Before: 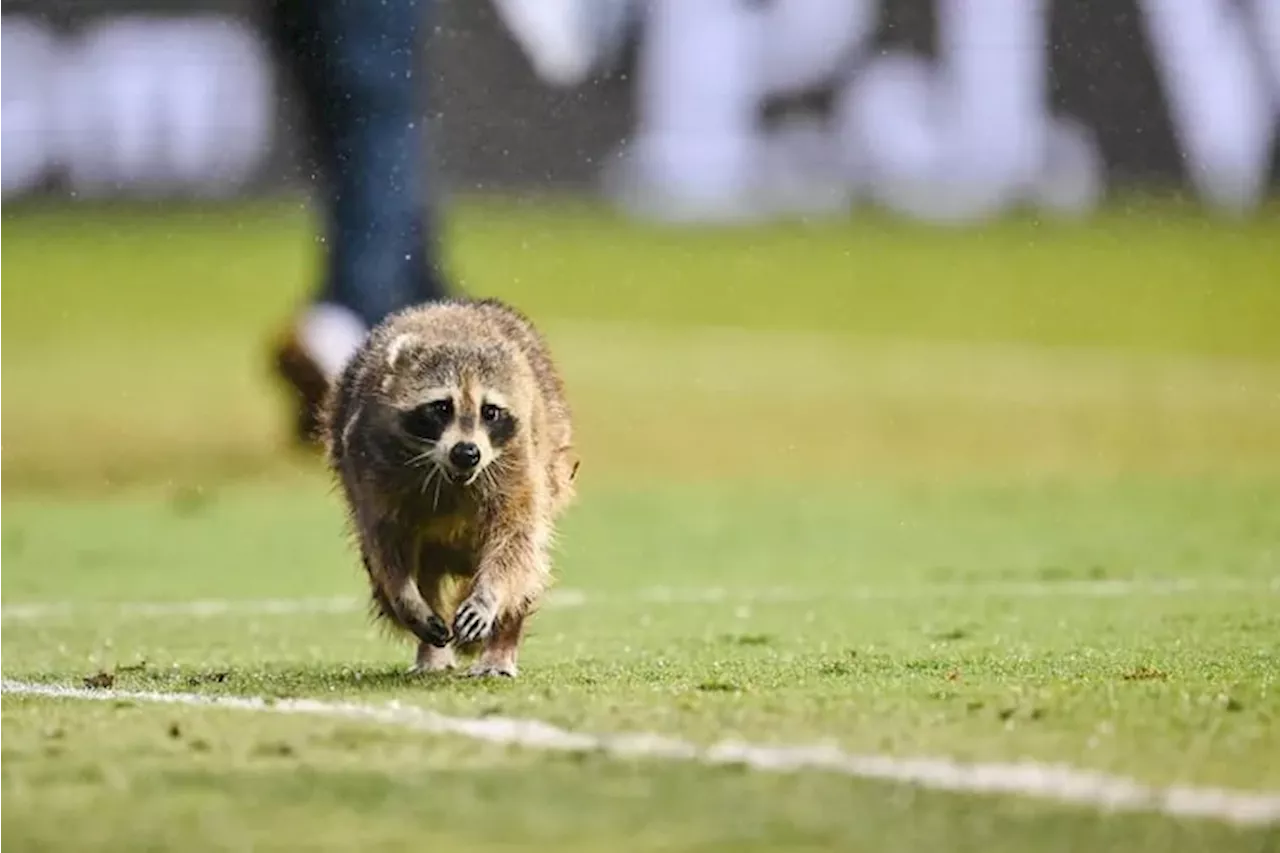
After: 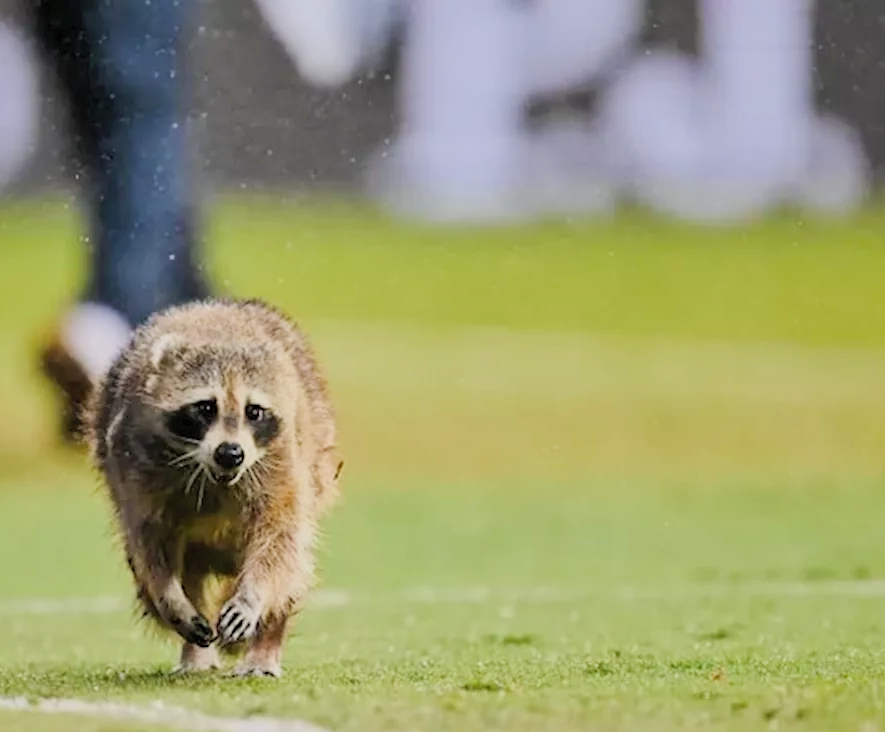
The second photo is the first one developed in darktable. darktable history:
crop: left 18.506%, right 12.316%, bottom 14.134%
exposure: exposure 0.563 EV, compensate highlight preservation false
filmic rgb: middle gray luminance 28.98%, black relative exposure -10.31 EV, white relative exposure 5.48 EV, target black luminance 0%, hardness 3.93, latitude 1.12%, contrast 1.121, highlights saturation mix 6.13%, shadows ↔ highlights balance 15.9%
shadows and highlights: on, module defaults
